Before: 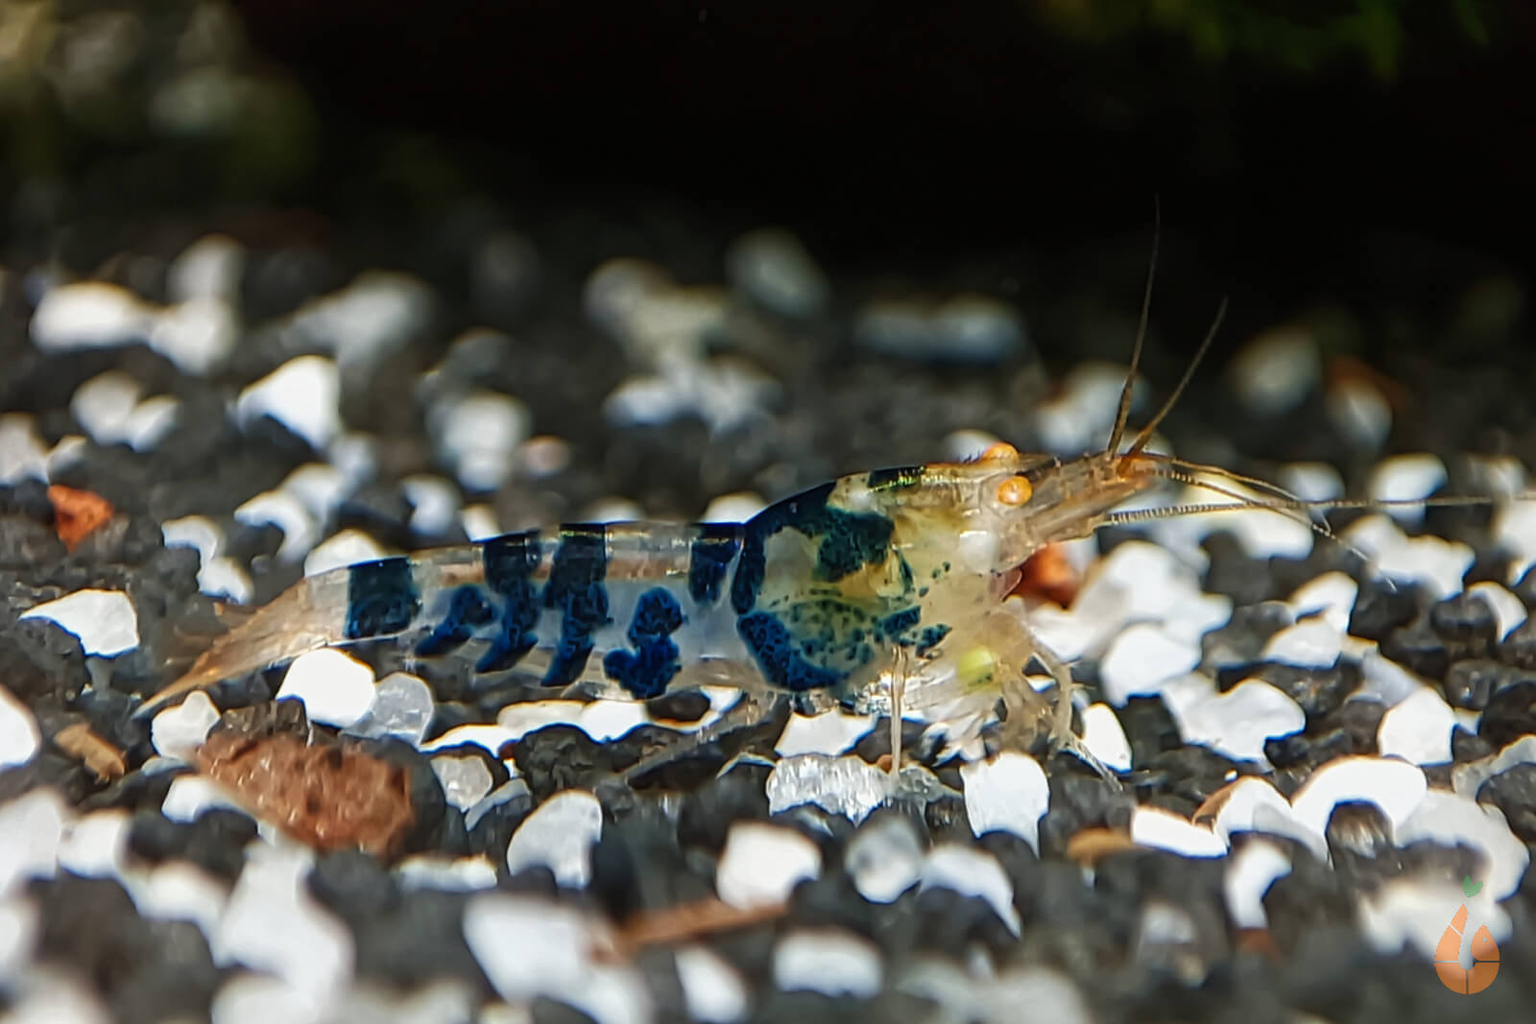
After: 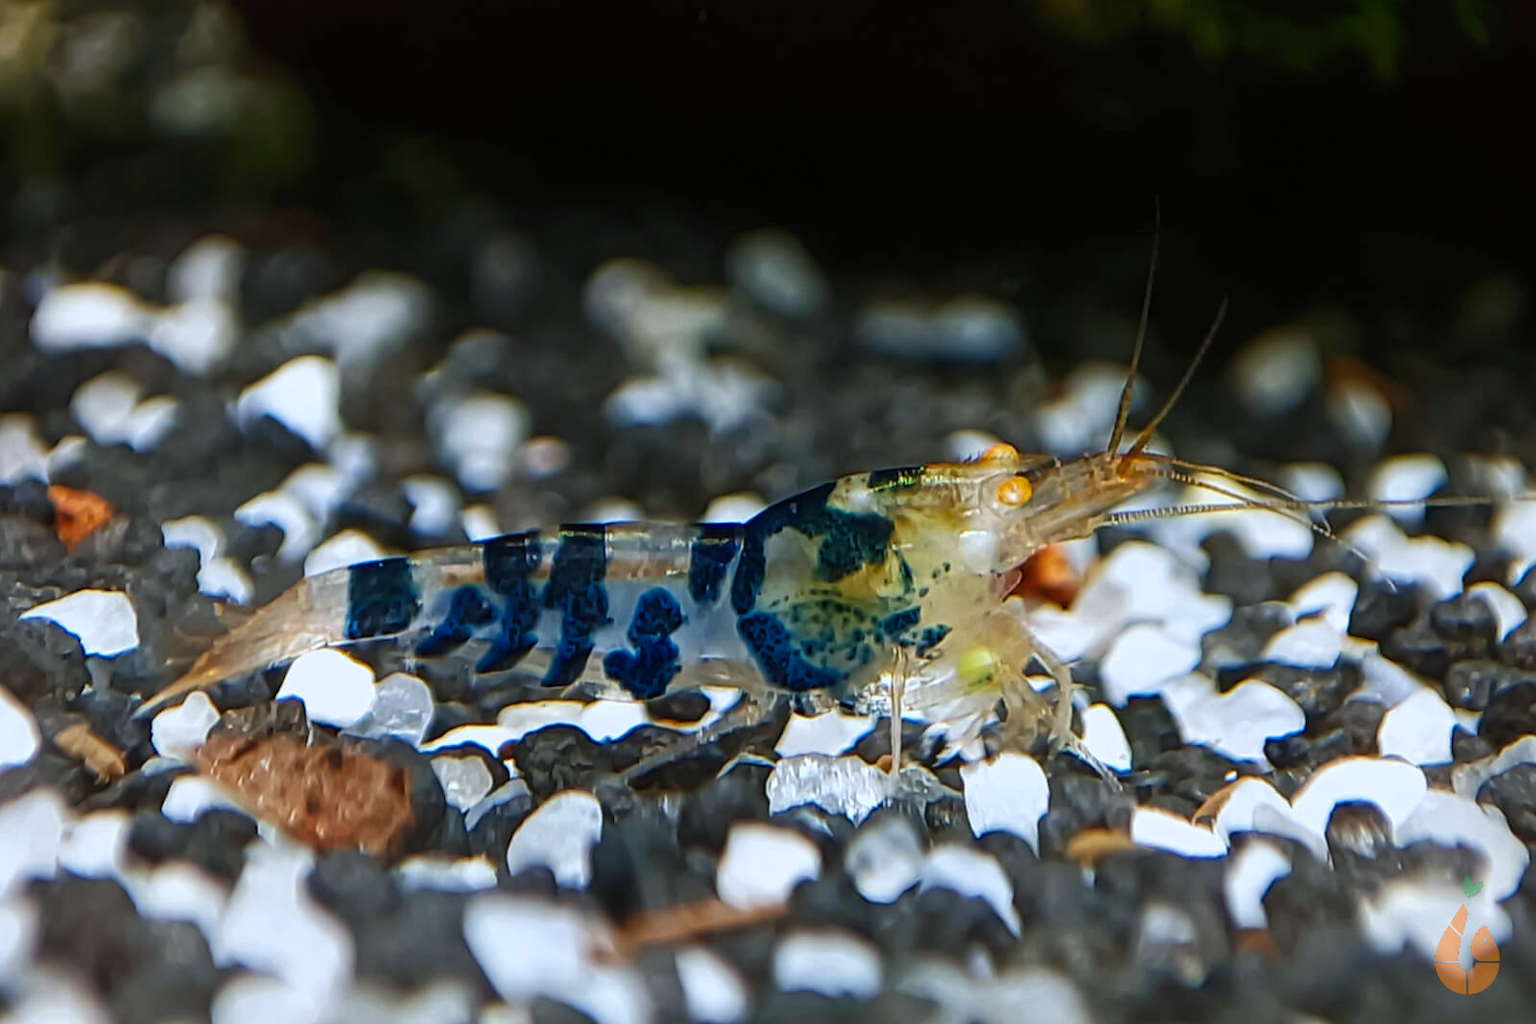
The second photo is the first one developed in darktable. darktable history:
white balance: red 0.954, blue 1.079
color balance rgb: perceptual saturation grading › global saturation 10%, global vibrance 10%
